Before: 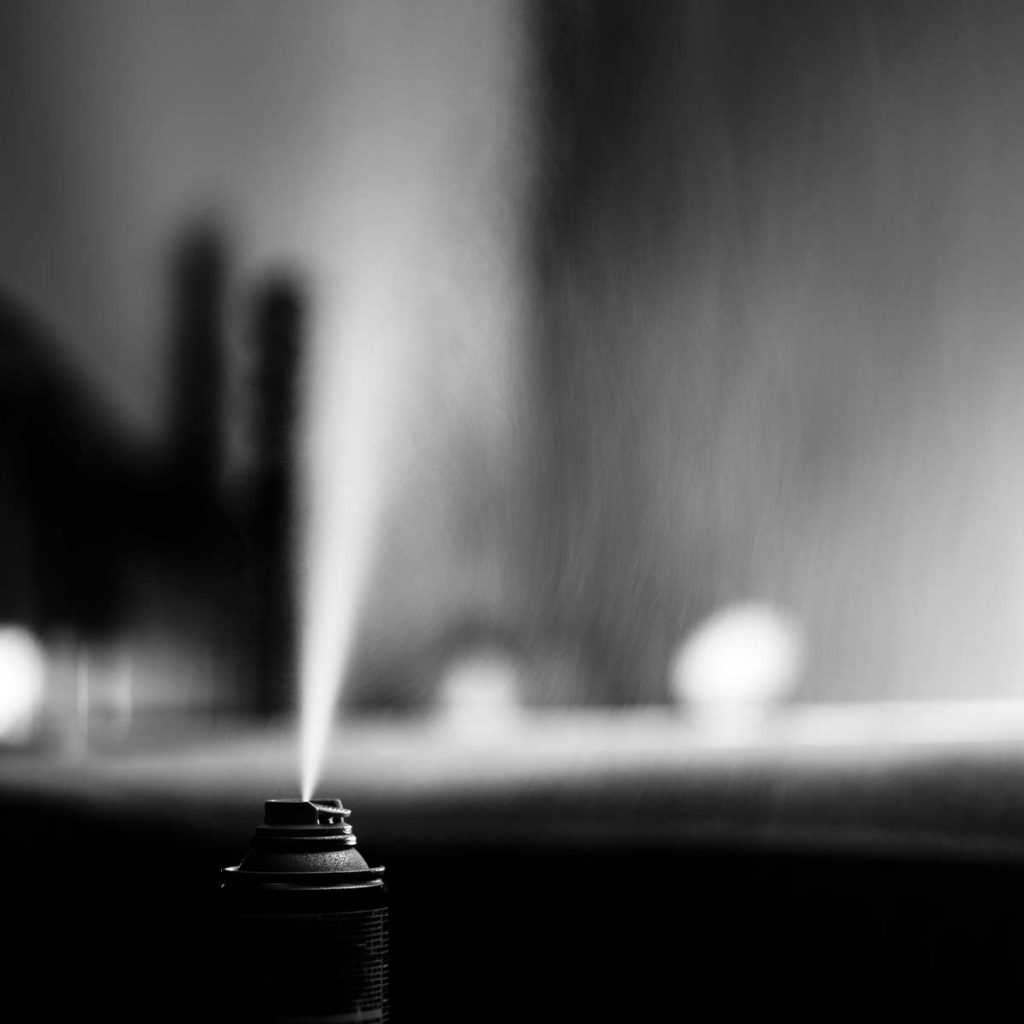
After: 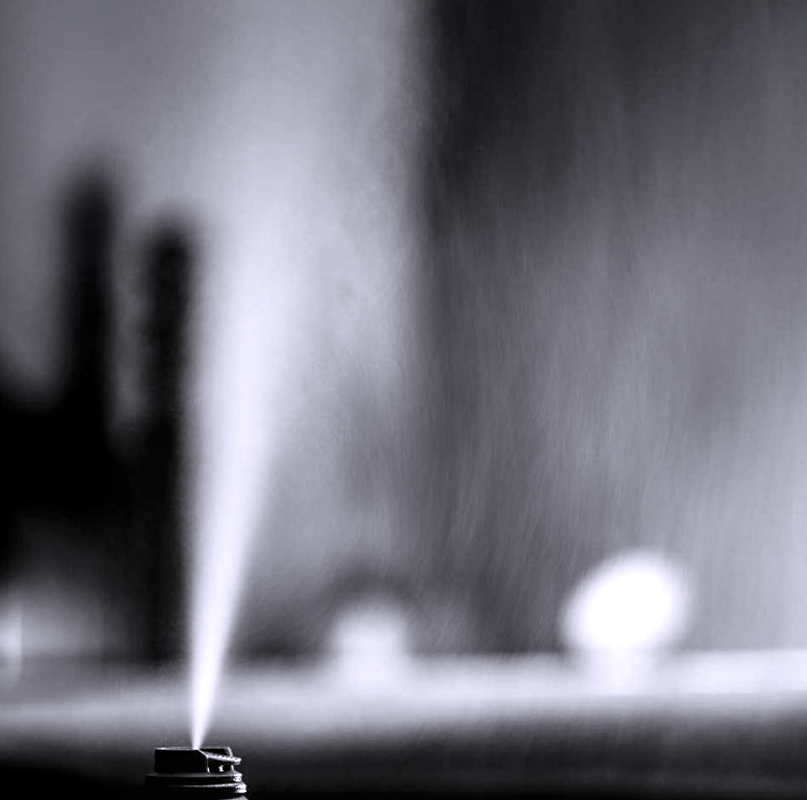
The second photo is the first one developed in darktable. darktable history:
sharpen: radius 1.559, amount 0.373, threshold 1.271
levels: levels [0.016, 0.484, 0.953]
local contrast: on, module defaults
crop and rotate: left 10.77%, top 5.1%, right 10.41%, bottom 16.76%
white balance: red 1.004, blue 1.096
